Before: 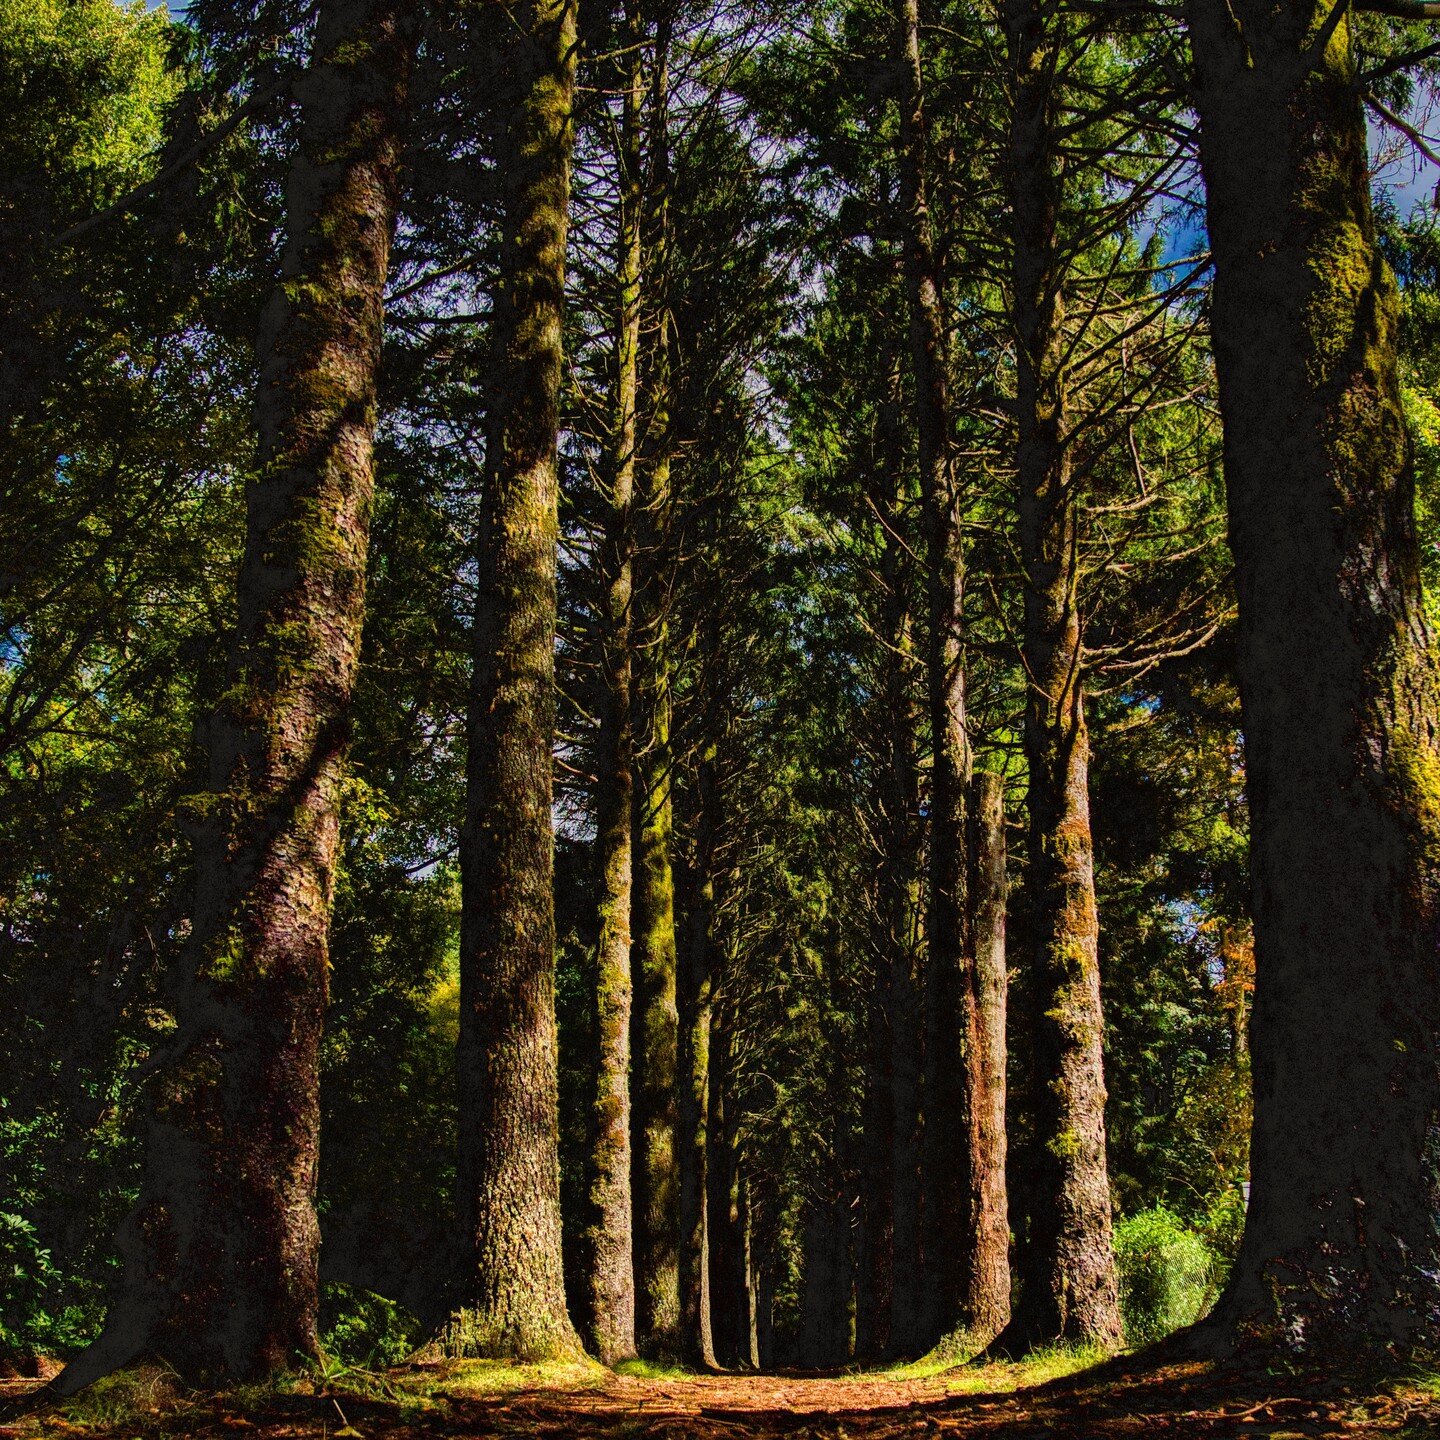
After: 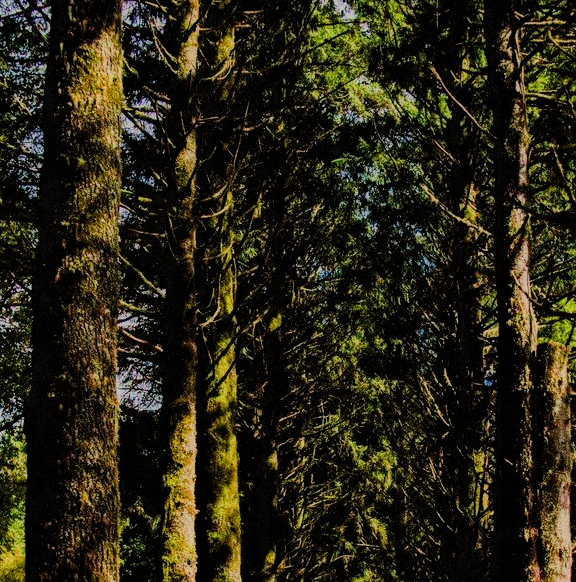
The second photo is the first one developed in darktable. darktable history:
crop: left 30.268%, top 29.867%, right 29.7%, bottom 29.699%
filmic rgb: middle gray luminance 29.08%, black relative exposure -10.37 EV, white relative exposure 5.49 EV, target black luminance 0%, hardness 3.93, latitude 1.73%, contrast 1.13, highlights saturation mix 4.28%, shadows ↔ highlights balance 15.79%, color science v5 (2021), contrast in shadows safe, contrast in highlights safe
